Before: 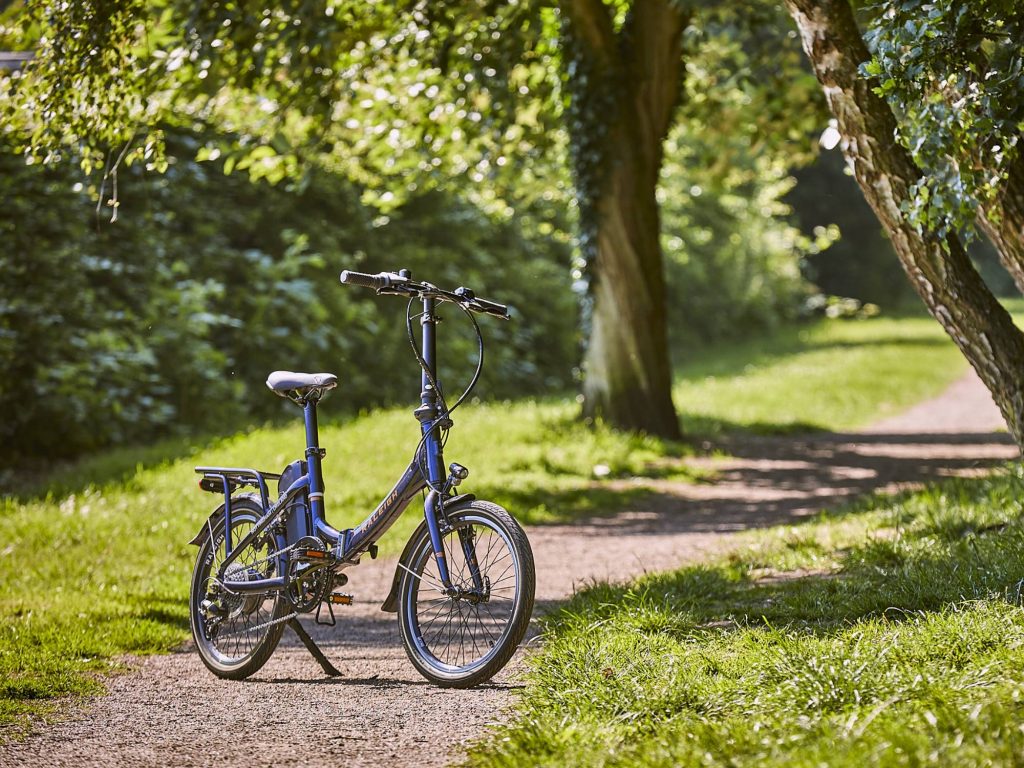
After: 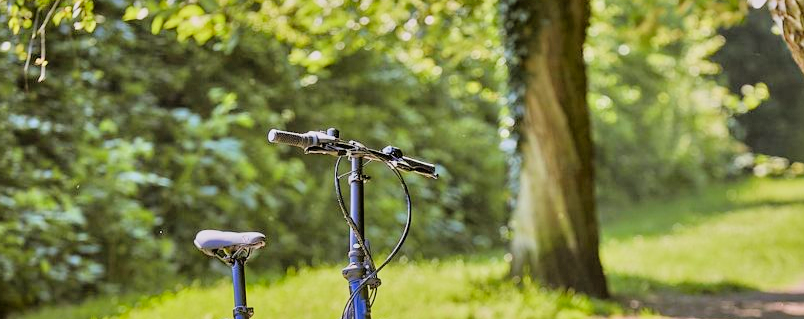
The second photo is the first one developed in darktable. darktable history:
crop: left 7.036%, top 18.398%, right 14.379%, bottom 40.043%
filmic rgb: black relative exposure -7.65 EV, white relative exposure 4.56 EV, hardness 3.61, color science v6 (2022)
color balance: contrast 10%
tone equalizer: -7 EV 0.15 EV, -6 EV 0.6 EV, -5 EV 1.15 EV, -4 EV 1.33 EV, -3 EV 1.15 EV, -2 EV 0.6 EV, -1 EV 0.15 EV, mask exposure compensation -0.5 EV
